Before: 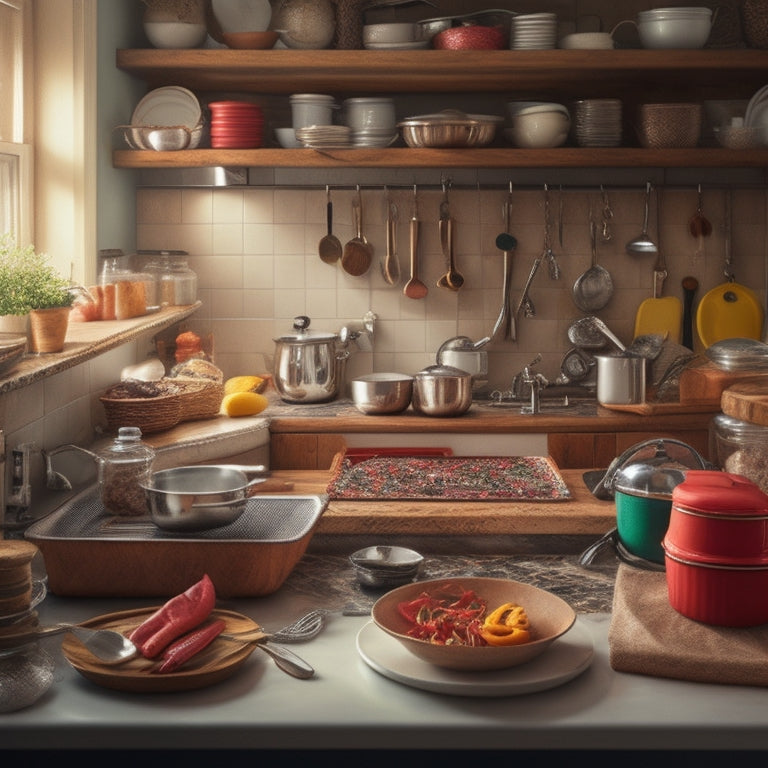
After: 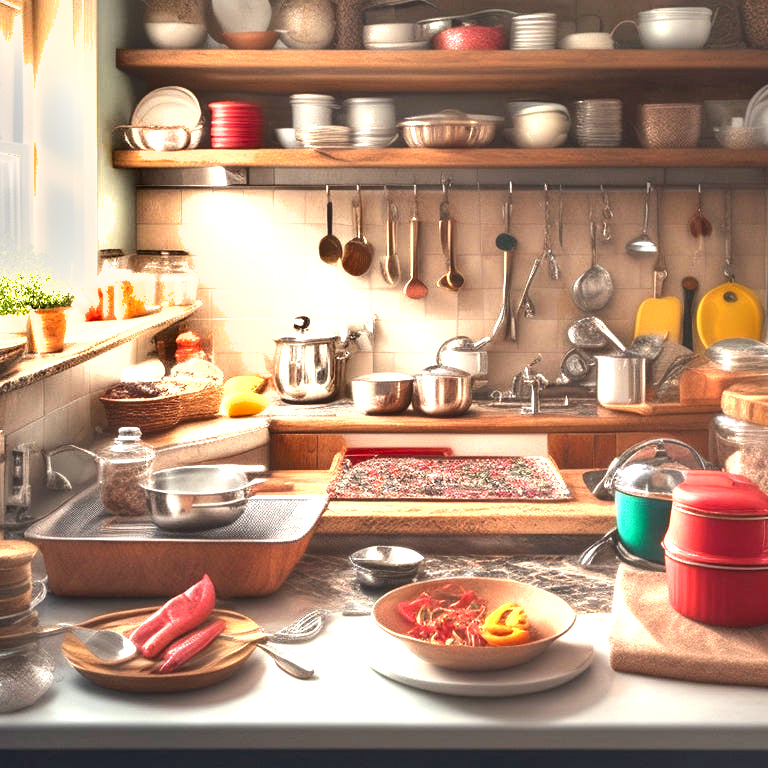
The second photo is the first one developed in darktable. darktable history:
shadows and highlights: soften with gaussian
exposure: exposure 2.04 EV, compensate highlight preservation false
